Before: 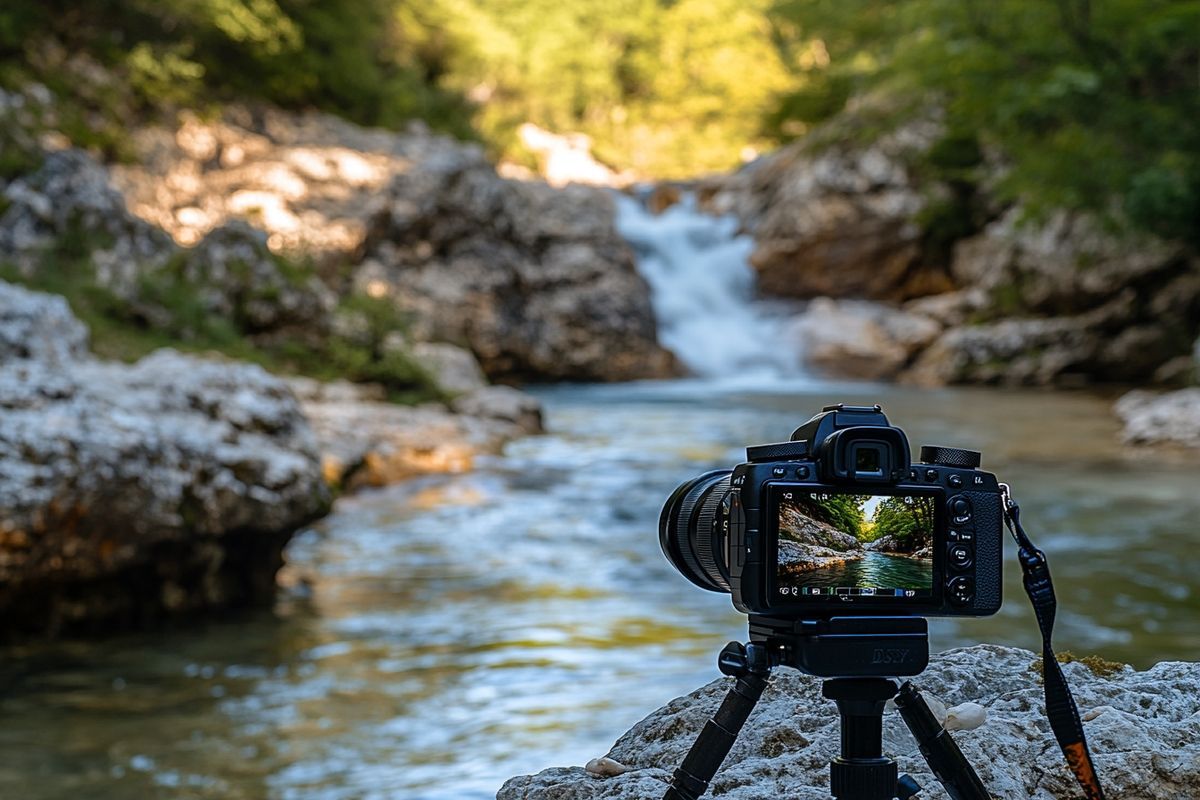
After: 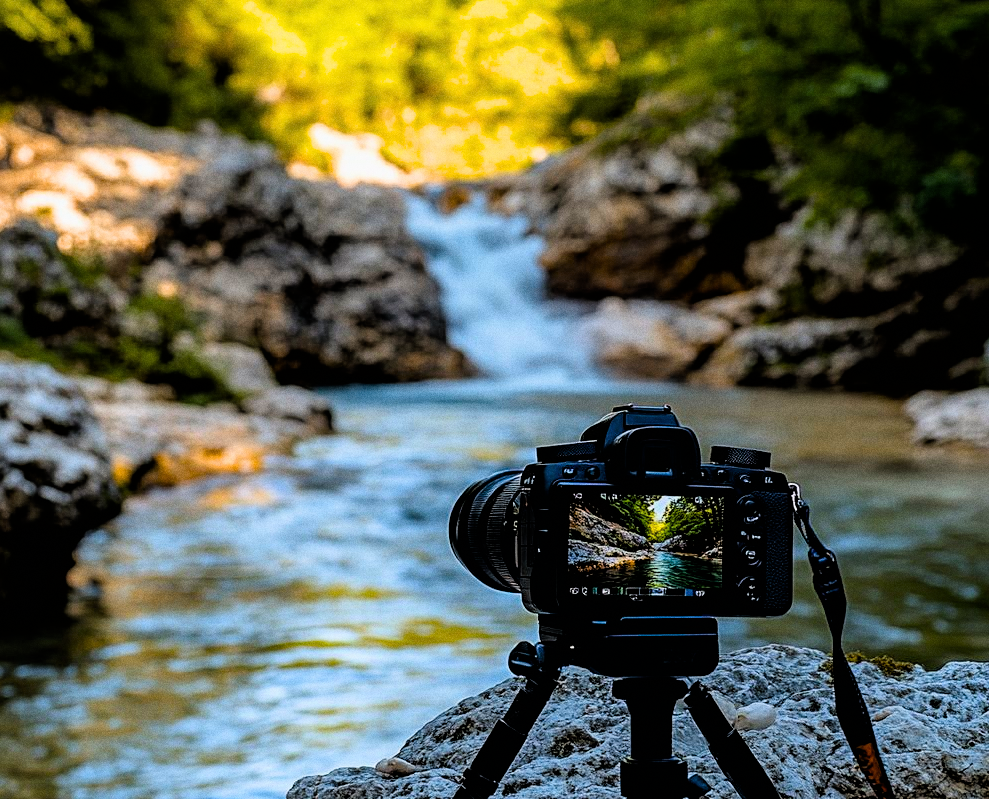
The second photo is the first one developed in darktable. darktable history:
grain: coarseness 0.09 ISO
color balance rgb: linear chroma grading › global chroma 15%, perceptual saturation grading › global saturation 30%
crop: left 17.582%, bottom 0.031%
filmic rgb: black relative exposure -3.72 EV, white relative exposure 2.77 EV, dynamic range scaling -5.32%, hardness 3.03
